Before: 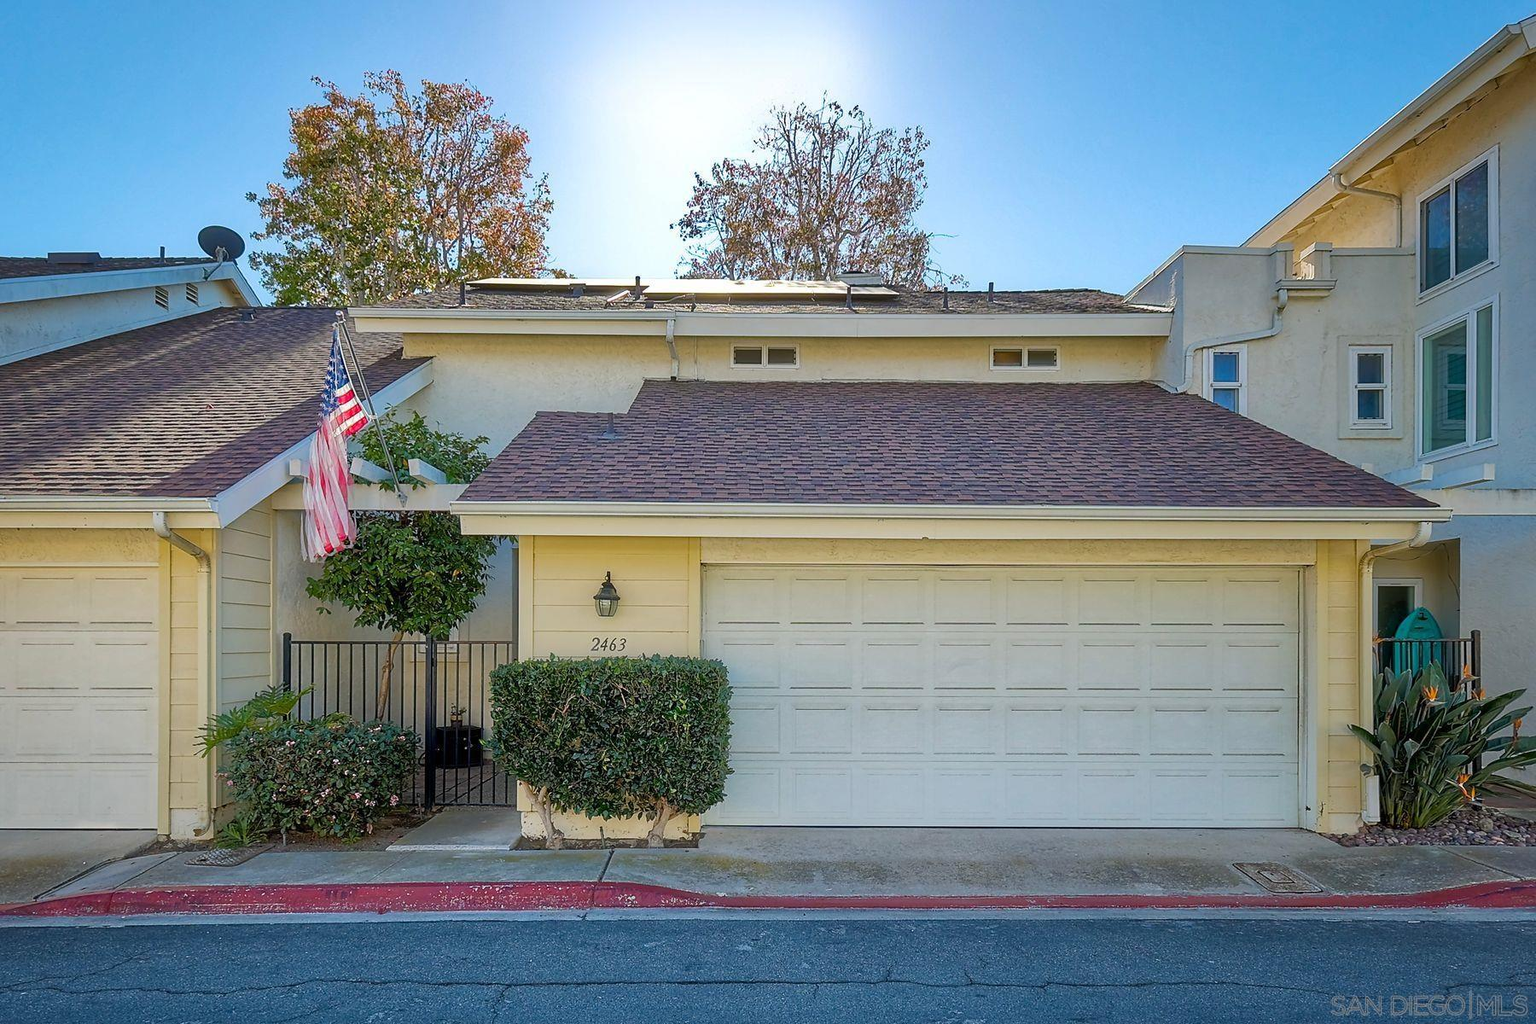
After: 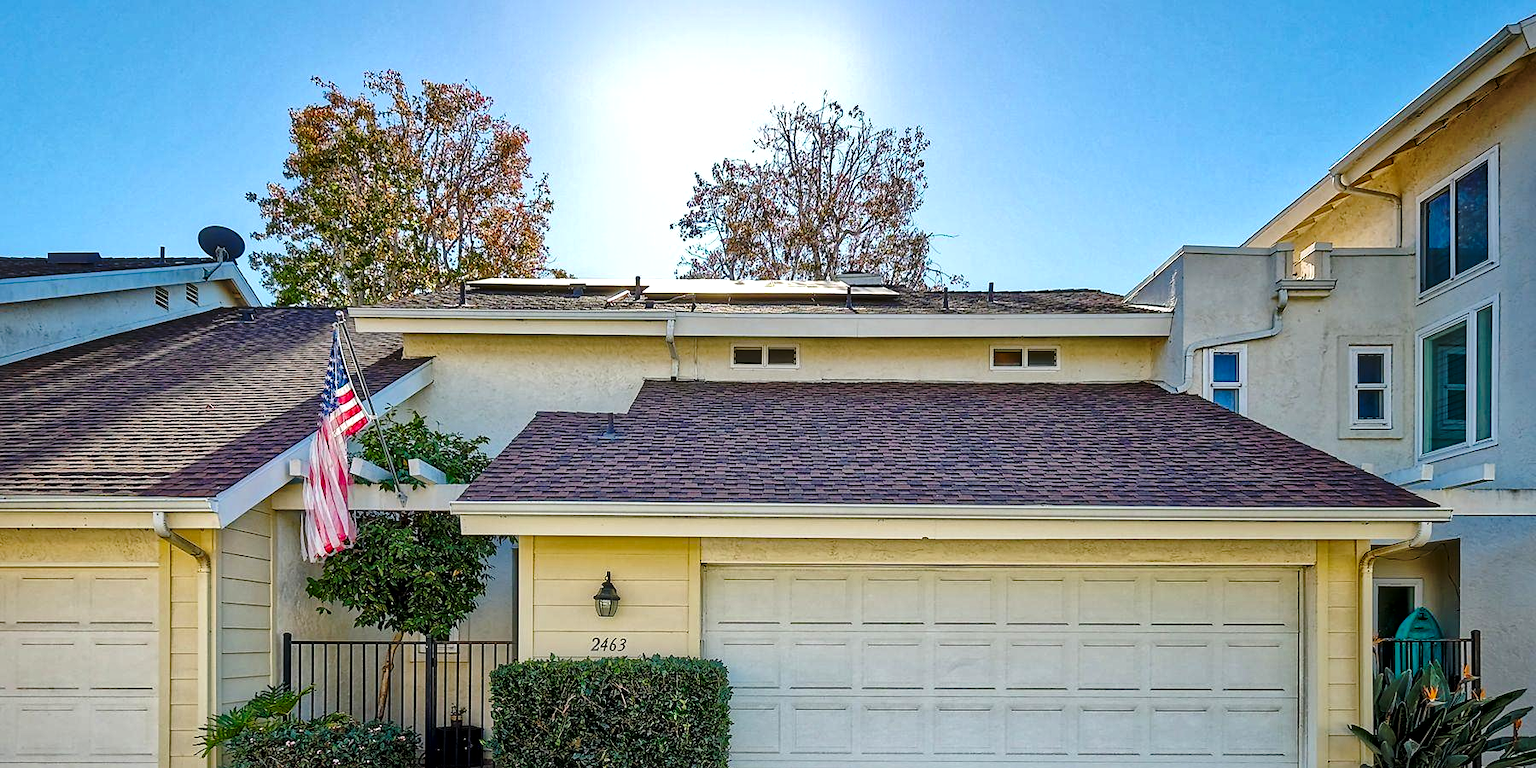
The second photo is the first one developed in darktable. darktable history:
crop: bottom 24.983%
exposure: exposure 0.161 EV, compensate exposure bias true, compensate highlight preservation false
local contrast: mode bilateral grid, contrast 21, coarseness 19, detail 164%, midtone range 0.2
base curve: curves: ch0 [(0, 0) (0.073, 0.04) (0.157, 0.139) (0.492, 0.492) (0.758, 0.758) (1, 1)], preserve colors none
